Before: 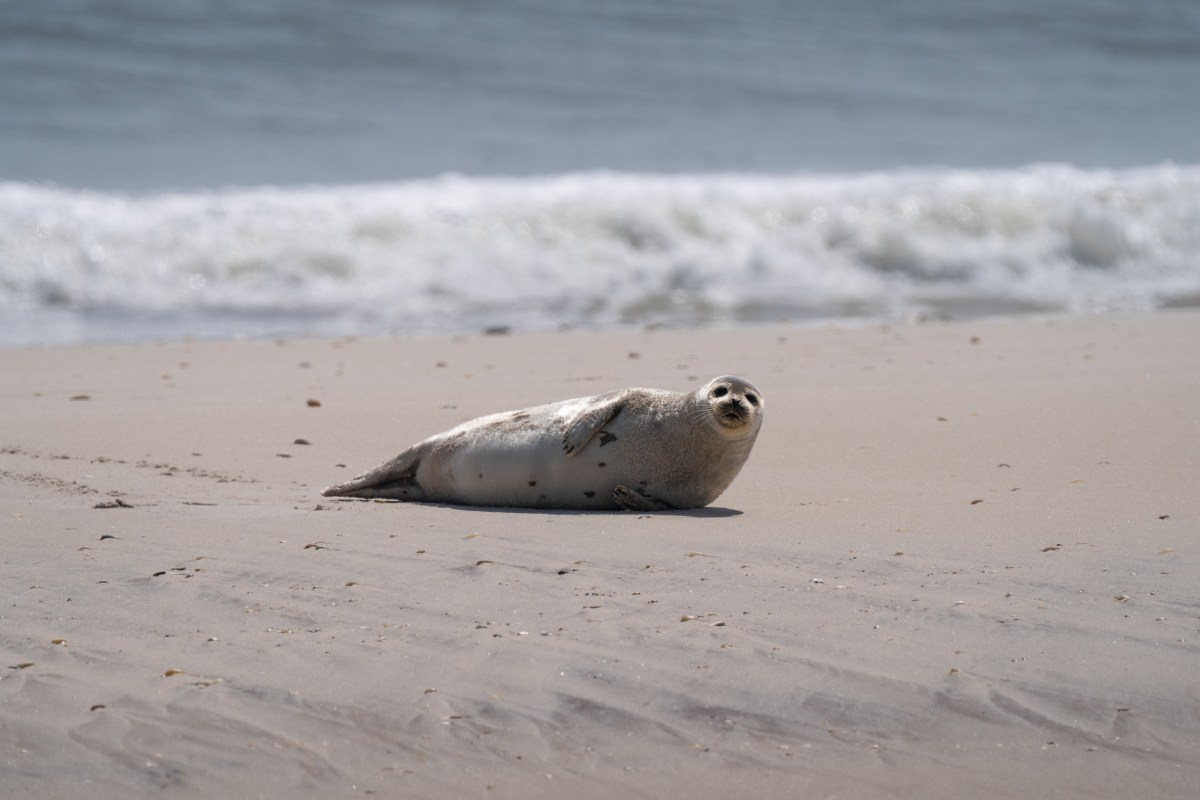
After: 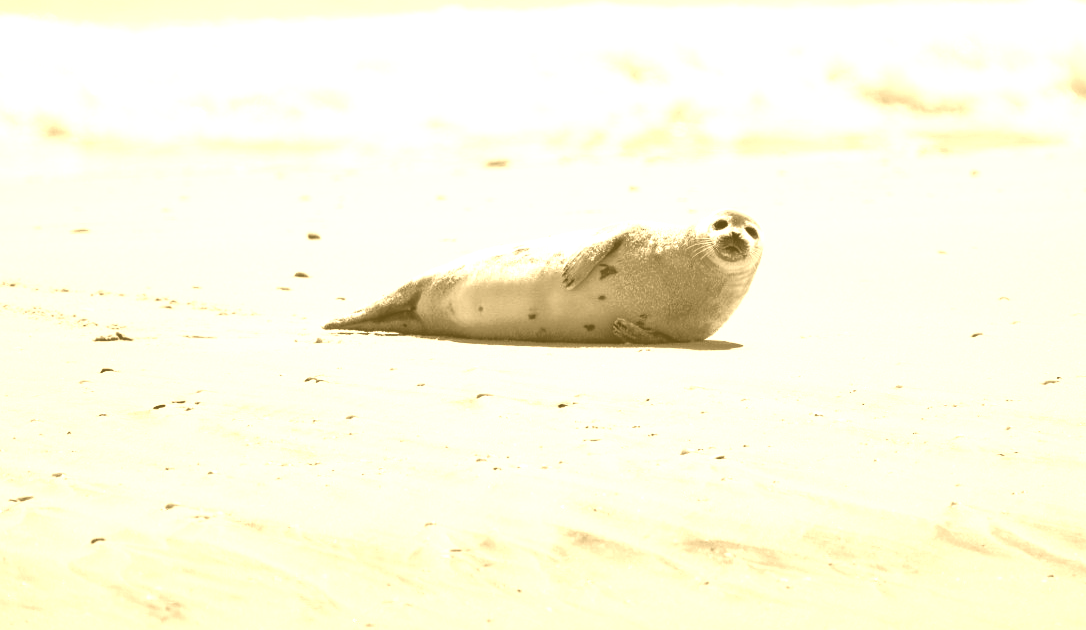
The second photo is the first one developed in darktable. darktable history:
colorize: hue 36°, source mix 100%
velvia: on, module defaults
shadows and highlights: highlights color adjustment 0%, low approximation 0.01, soften with gaussian
color correction: highlights a* 21.16, highlights b* 19.61
crop: top 20.916%, right 9.437%, bottom 0.316%
tone curve: curves: ch0 [(0, 0) (0.074, 0.04) (0.157, 0.1) (0.472, 0.515) (0.635, 0.731) (0.768, 0.878) (0.899, 0.969) (1, 1)]; ch1 [(0, 0) (0.08, 0.08) (0.3, 0.3) (0.5, 0.5) (0.539, 0.558) (0.586, 0.658) (0.69, 0.787) (0.92, 0.92) (1, 1)]; ch2 [(0, 0) (0.08, 0.08) (0.3, 0.3) (0.5, 0.5) (0.543, 0.597) (0.597, 0.679) (0.92, 0.92) (1, 1)], color space Lab, independent channels, preserve colors none
contrast brightness saturation: contrast 0.1, brightness 0.3, saturation 0.14
